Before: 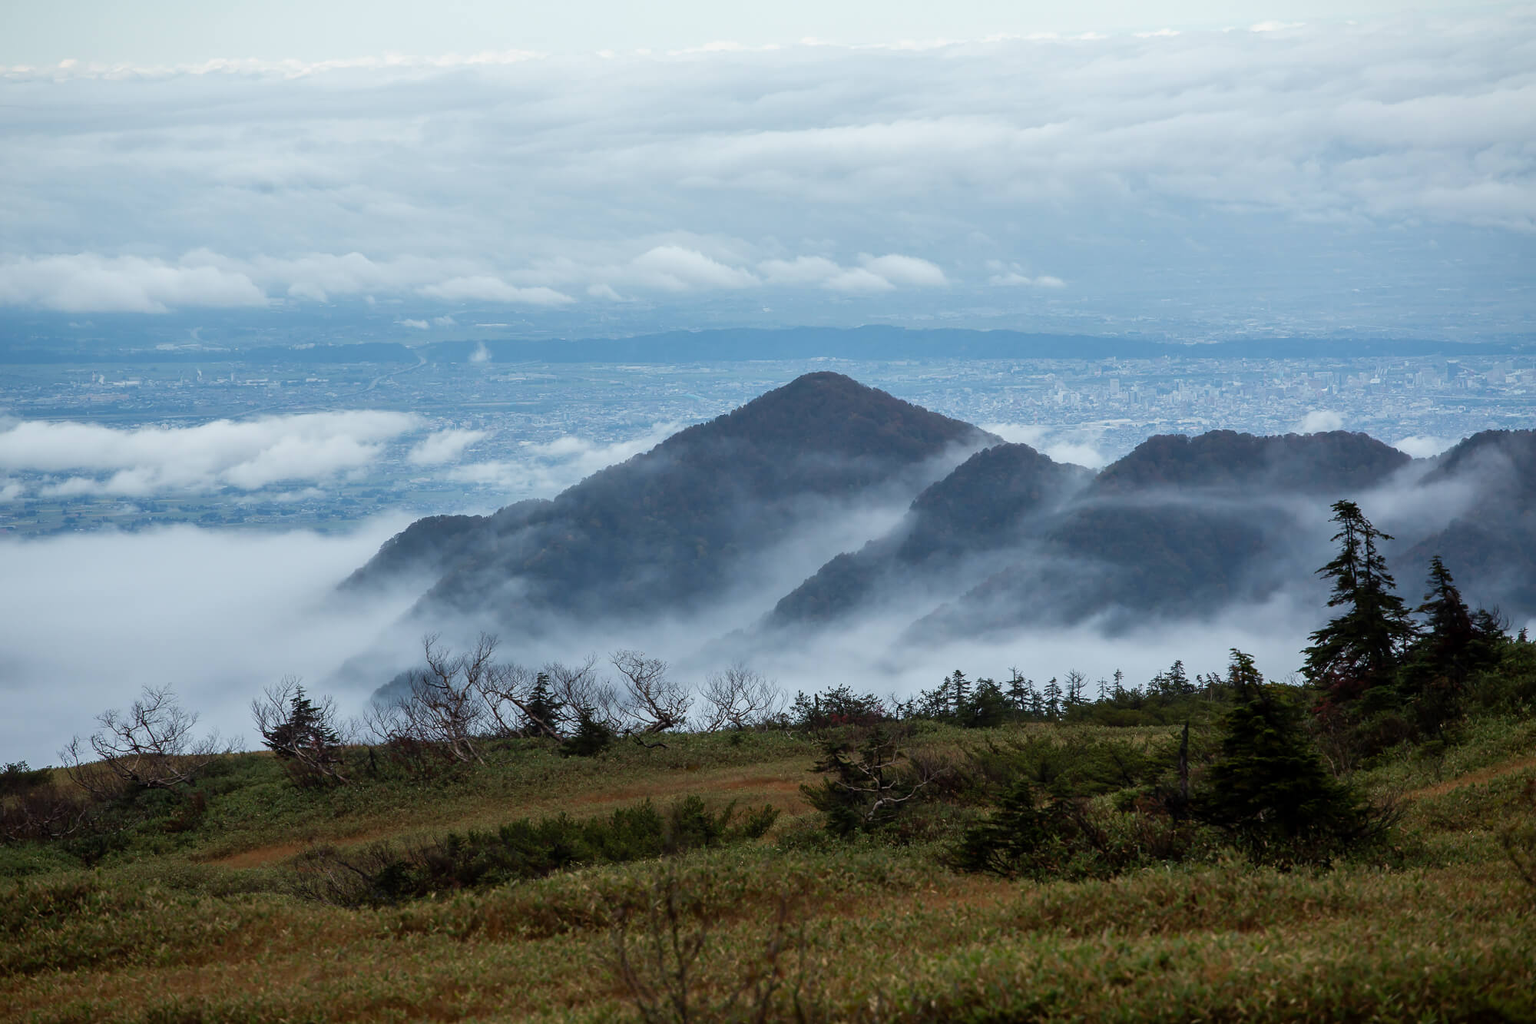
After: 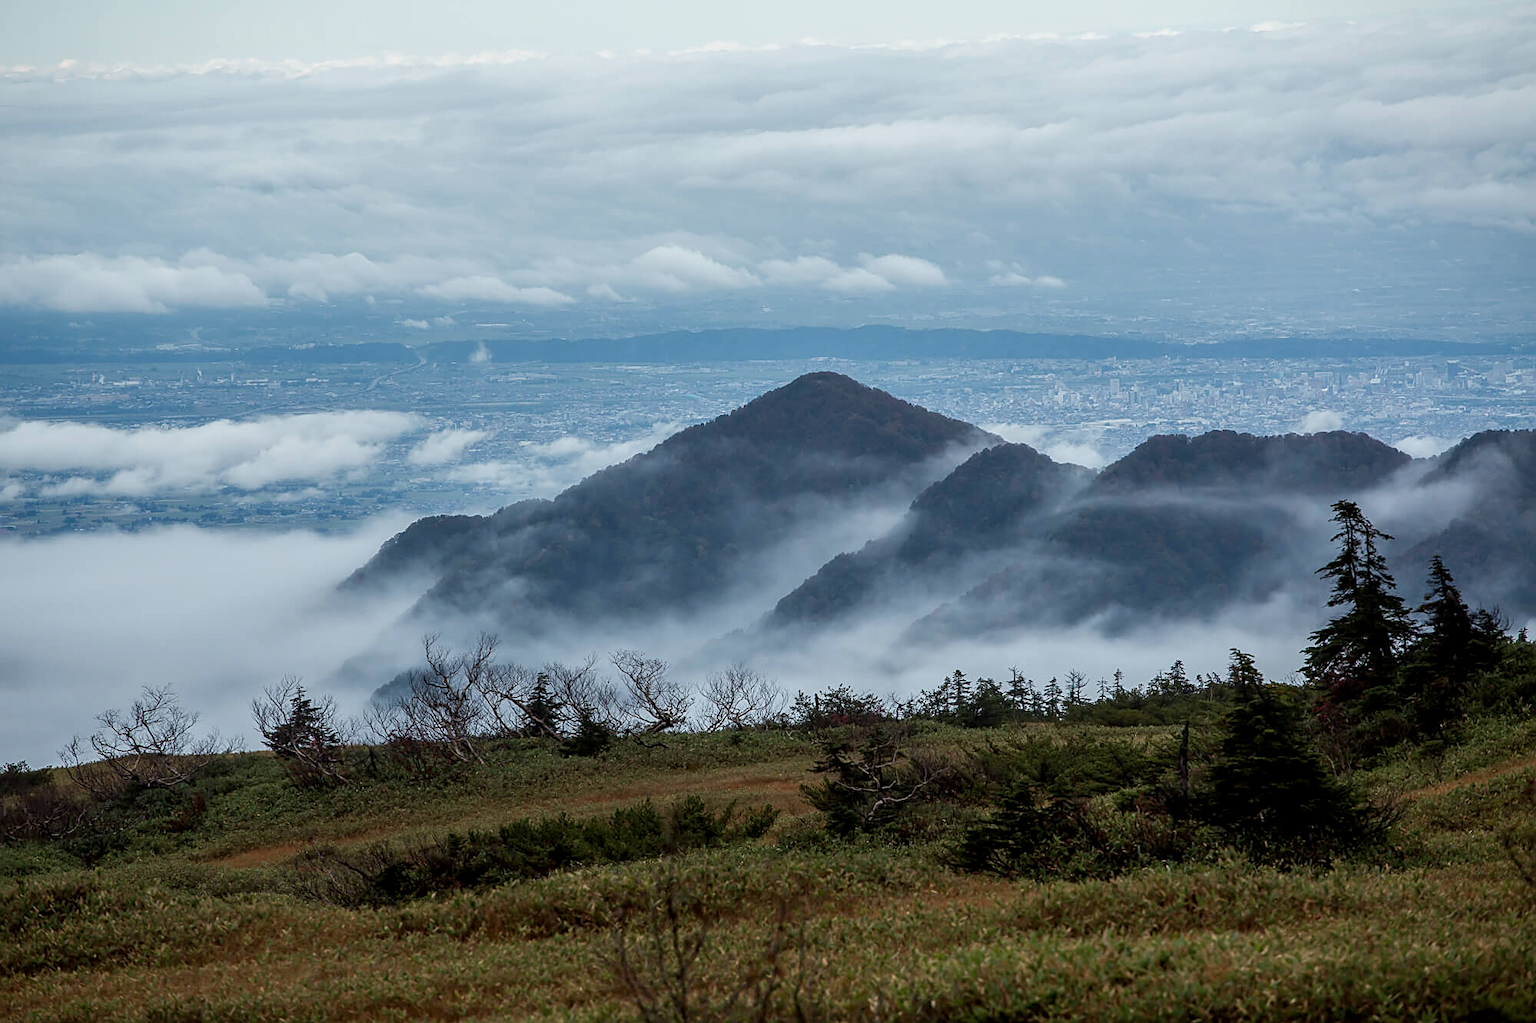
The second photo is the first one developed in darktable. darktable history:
exposure: exposure -0.153 EV, compensate highlight preservation false
sharpen: on, module defaults
local contrast: on, module defaults
